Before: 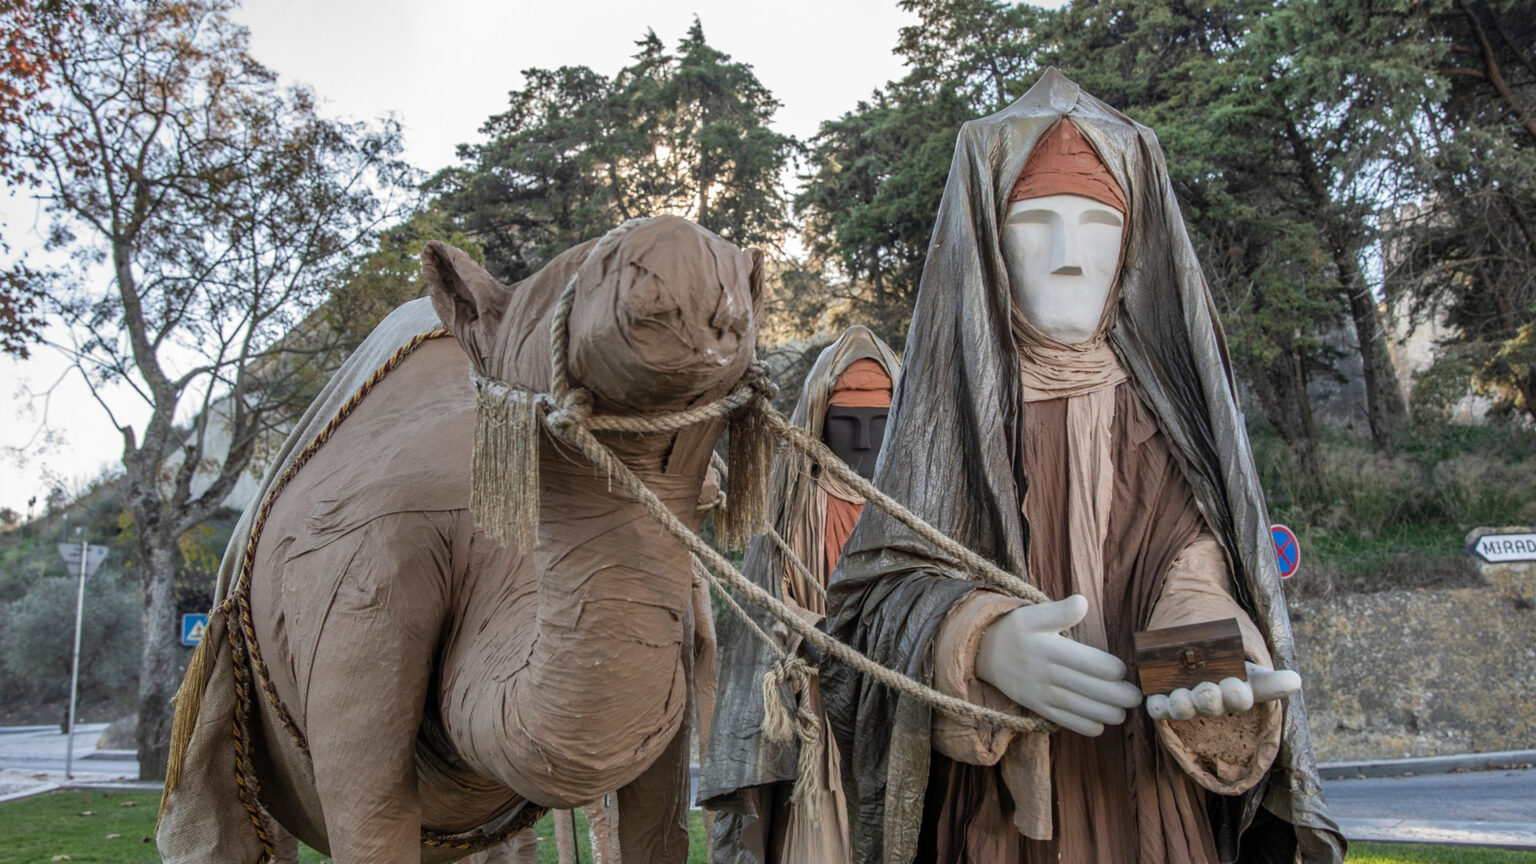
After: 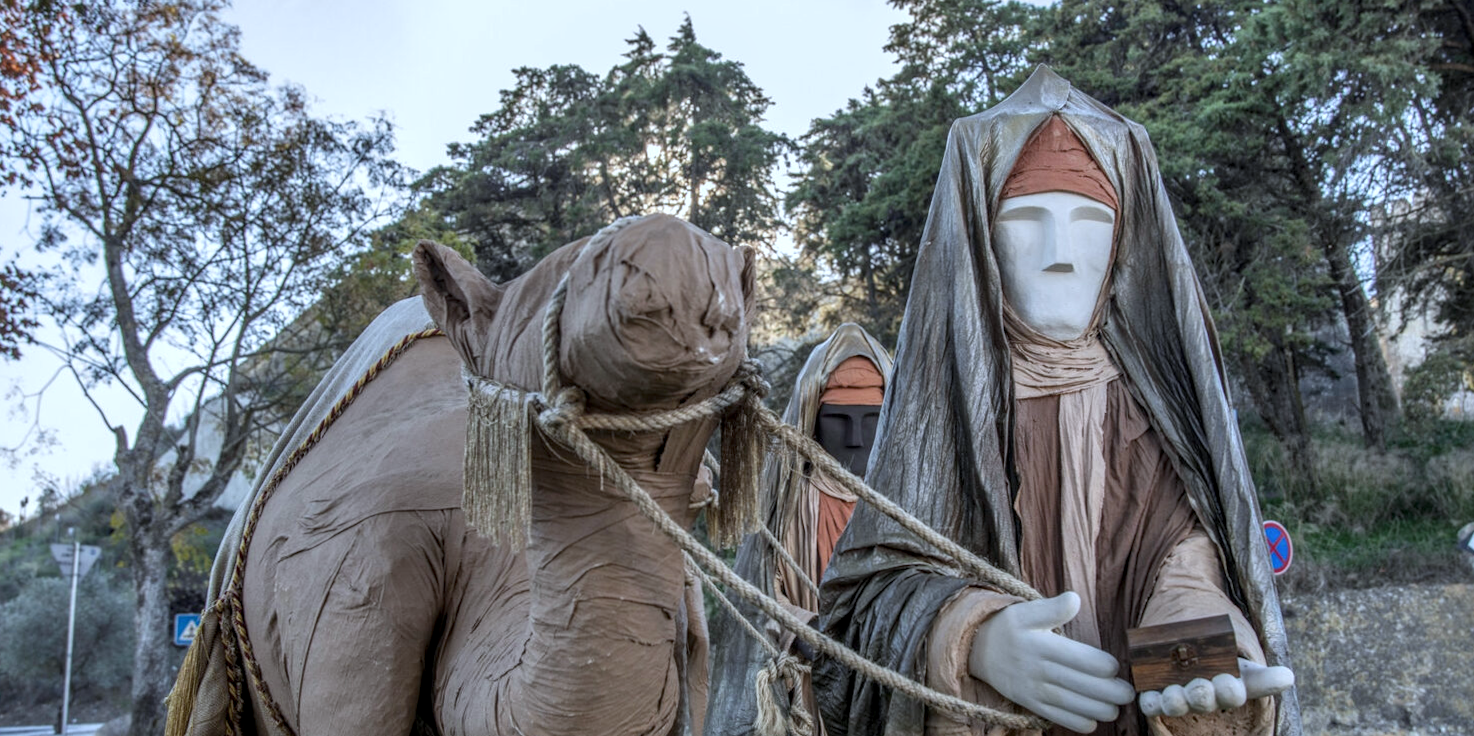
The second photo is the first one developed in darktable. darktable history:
local contrast: on, module defaults
white balance: red 0.924, blue 1.095
crop and rotate: angle 0.2°, left 0.275%, right 3.127%, bottom 14.18%
